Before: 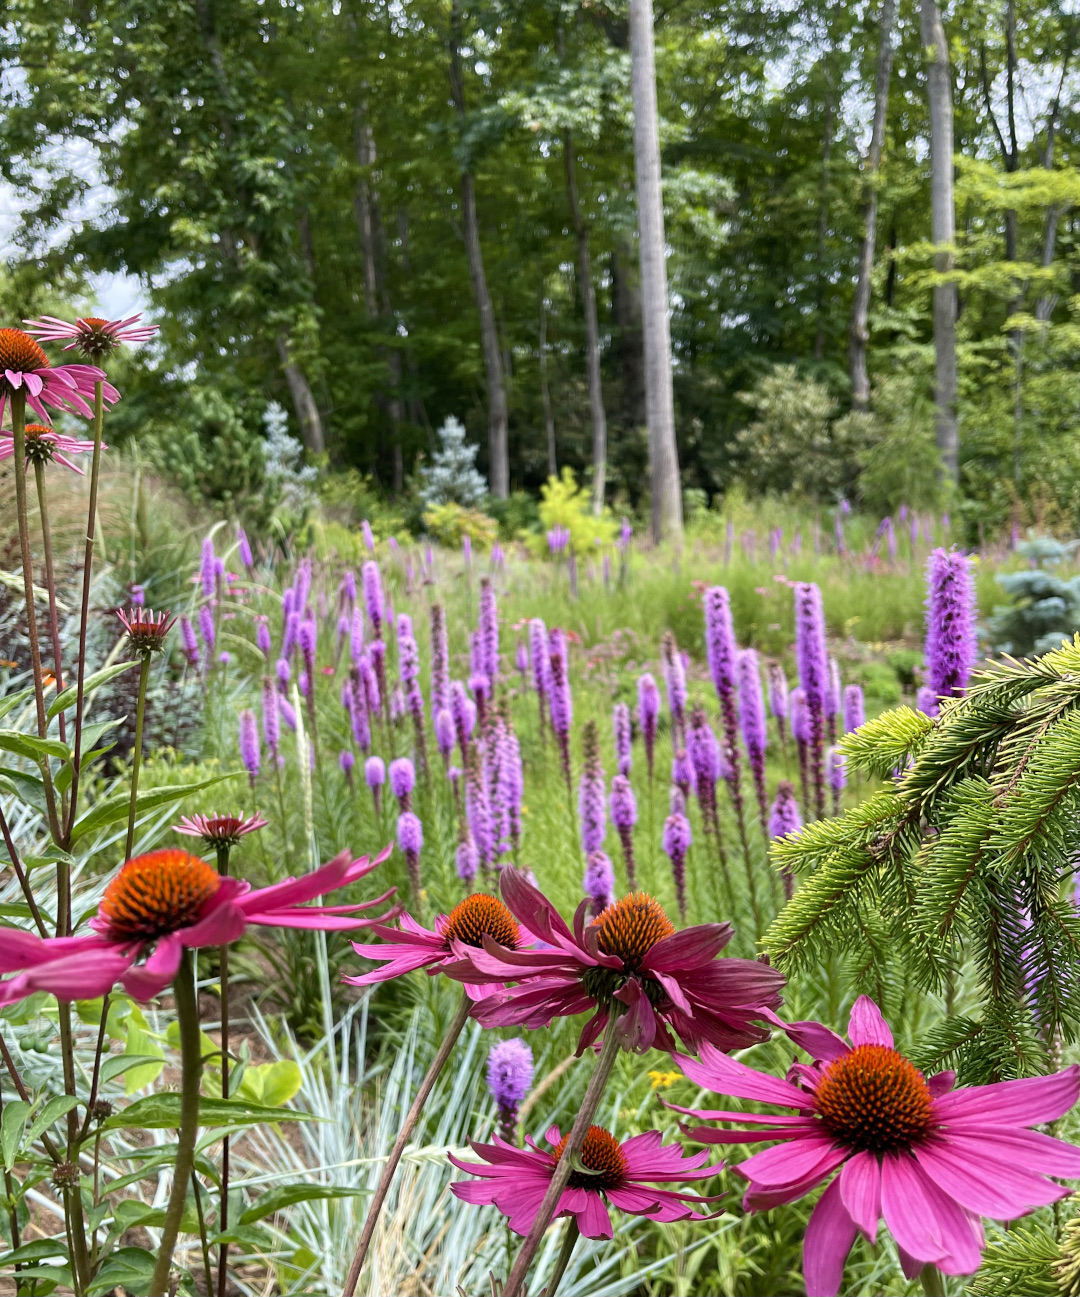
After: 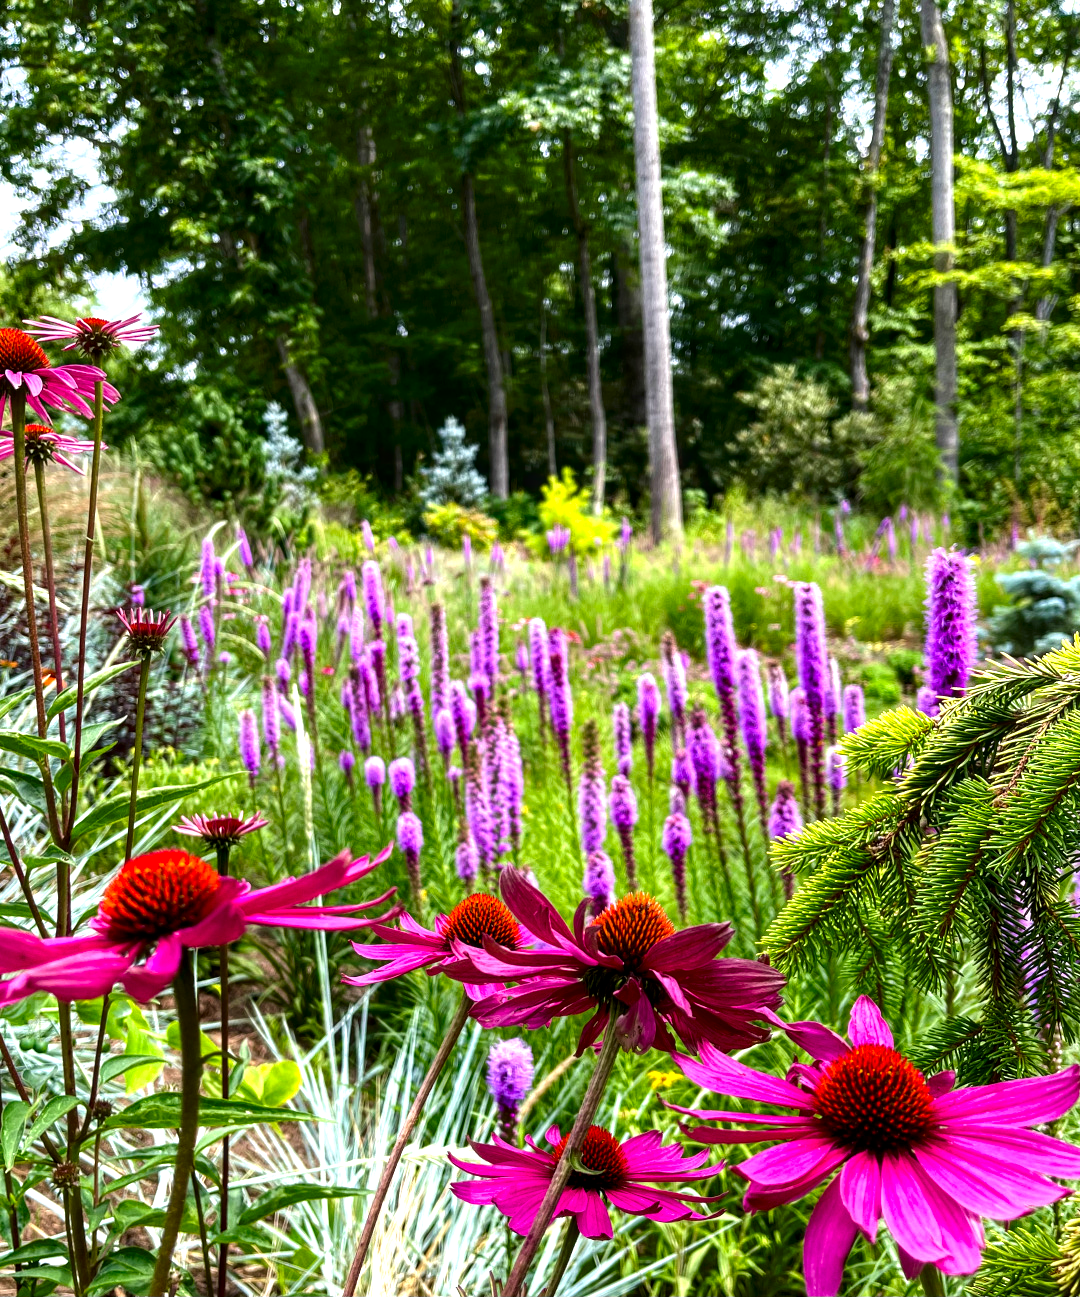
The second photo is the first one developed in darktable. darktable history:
tone equalizer: -8 EV -0.78 EV, -7 EV -0.688 EV, -6 EV -0.607 EV, -5 EV -0.376 EV, -3 EV 0.39 EV, -2 EV 0.6 EV, -1 EV 0.677 EV, +0 EV 0.761 EV, mask exposure compensation -0.508 EV
contrast brightness saturation: brightness -0.25, saturation 0.198
local contrast: on, module defaults
